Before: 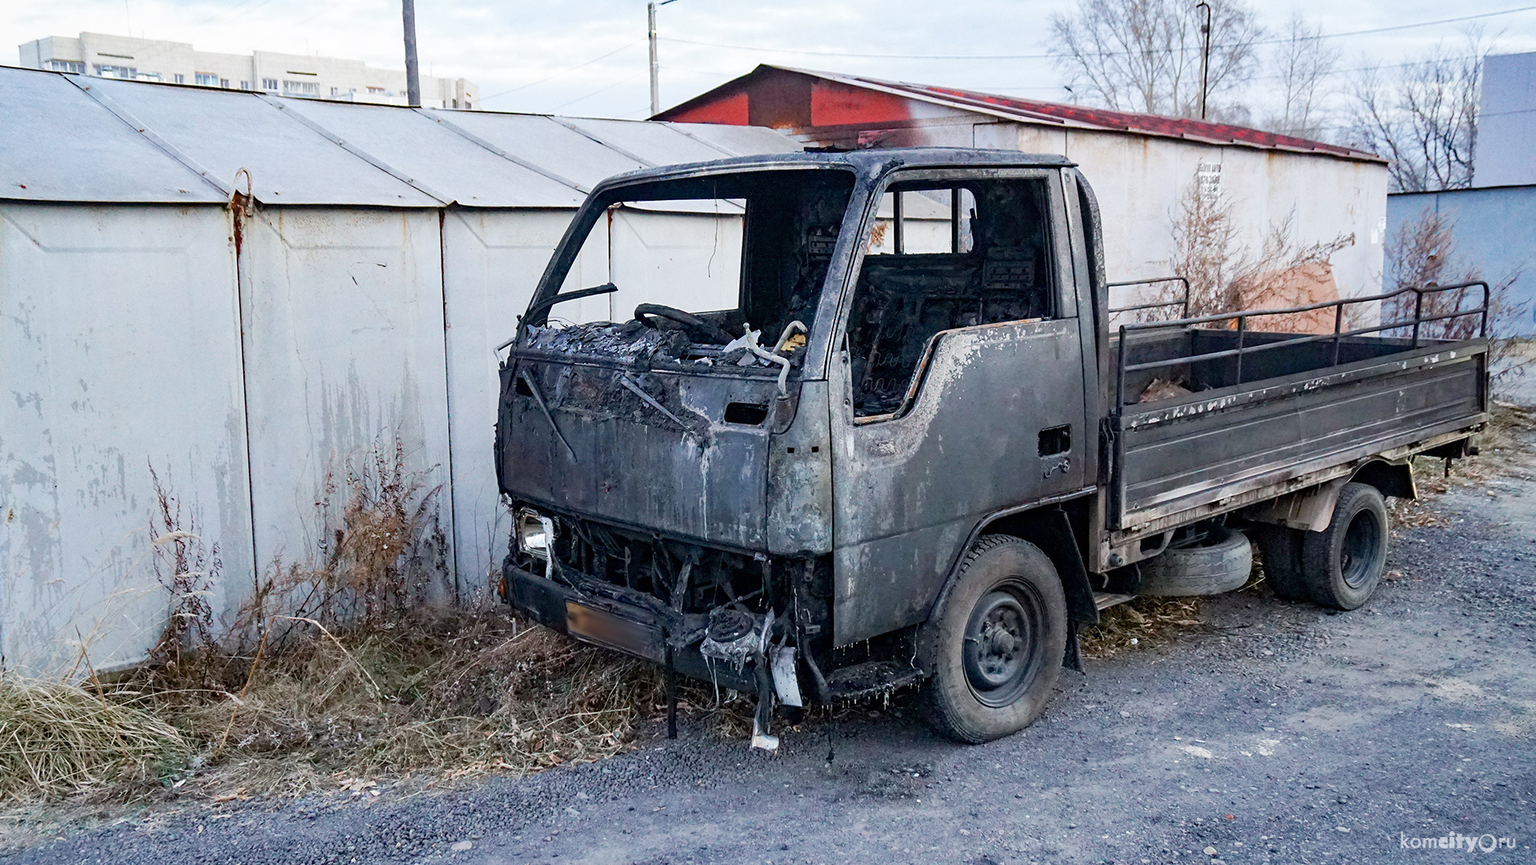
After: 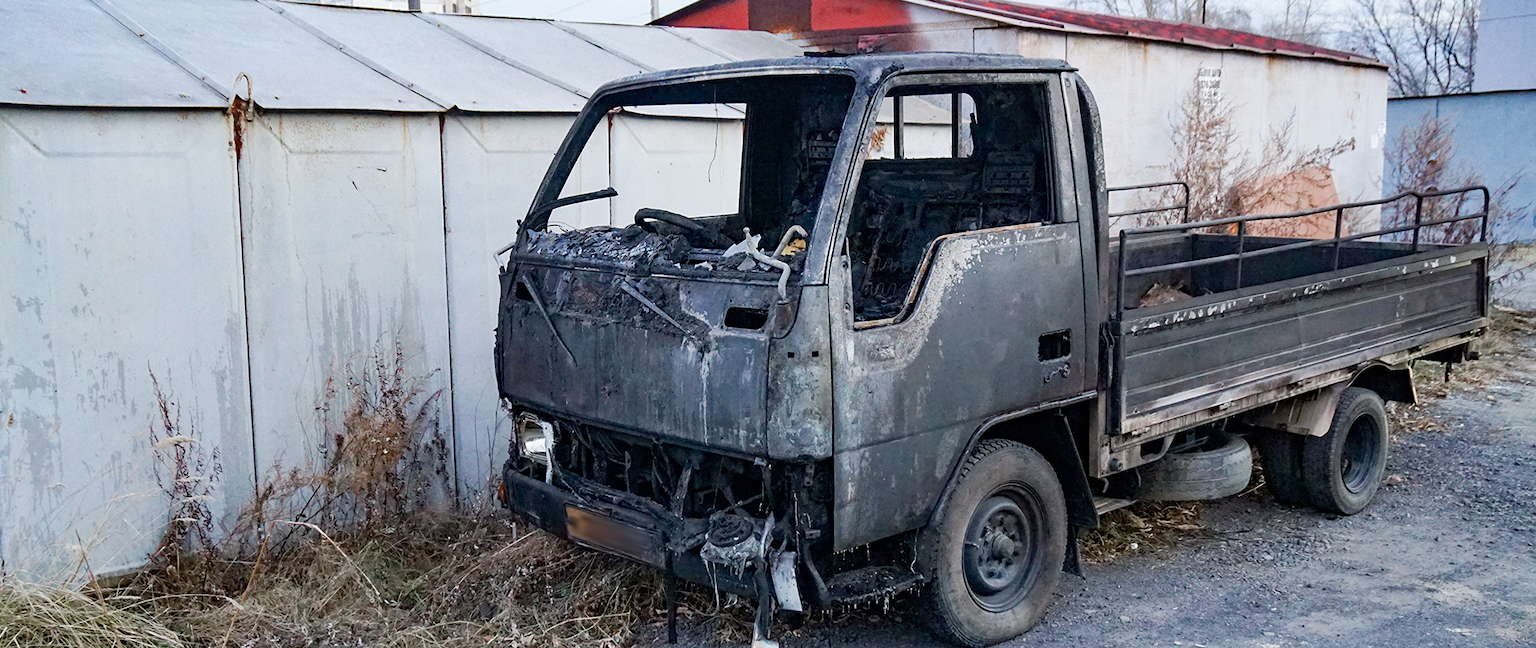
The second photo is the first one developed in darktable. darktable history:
crop: top 11.06%, bottom 13.913%
